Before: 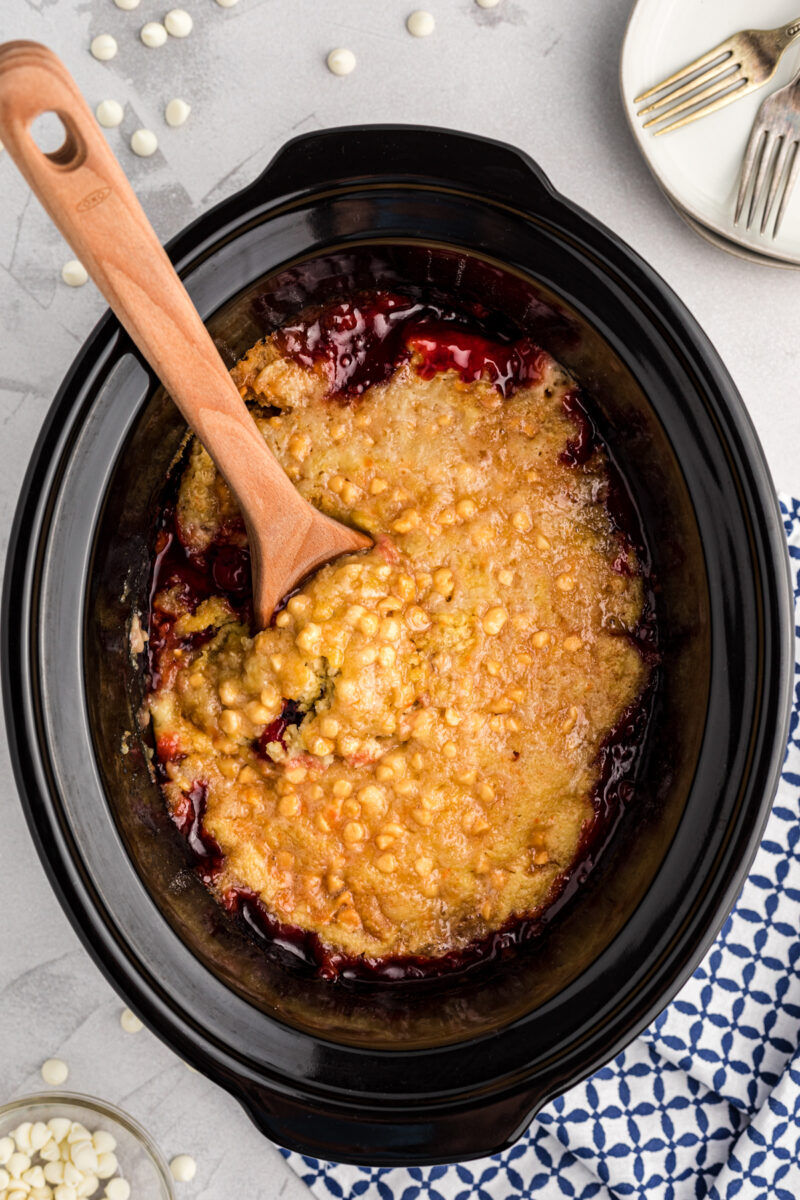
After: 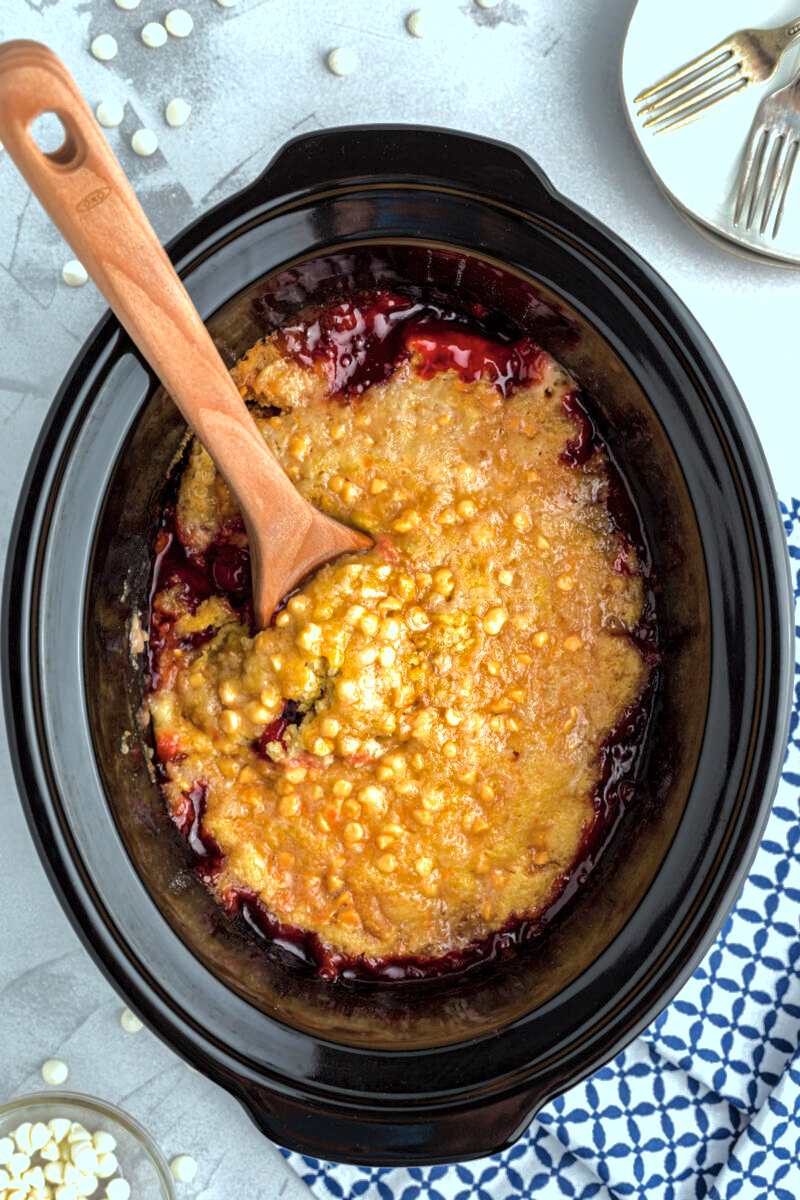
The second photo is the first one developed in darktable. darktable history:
exposure: exposure 0.496 EV, compensate highlight preservation false
shadows and highlights: shadows 40, highlights -60
color correction: highlights a* -10.04, highlights b* -10.37
